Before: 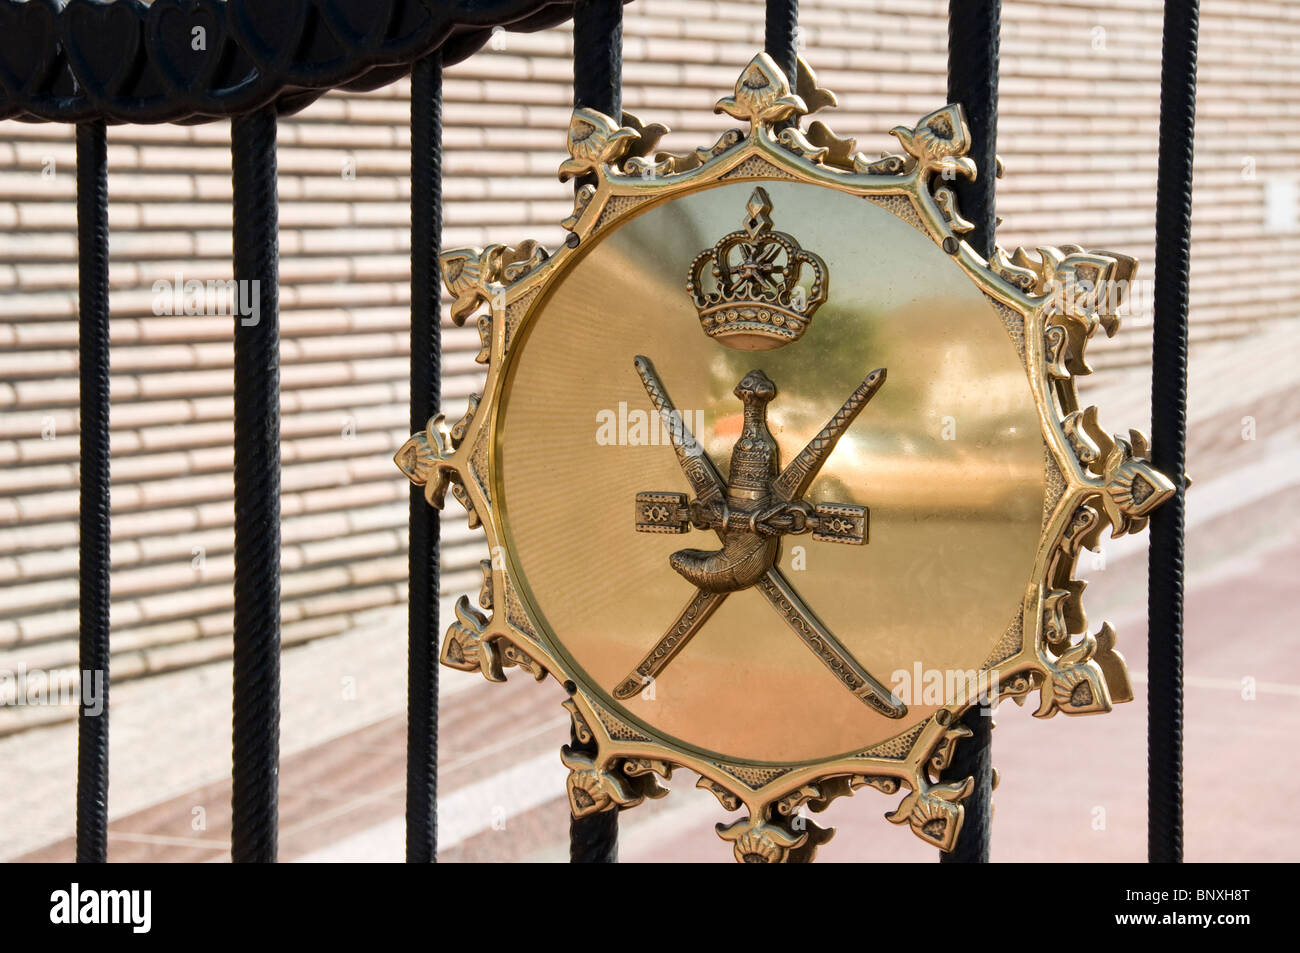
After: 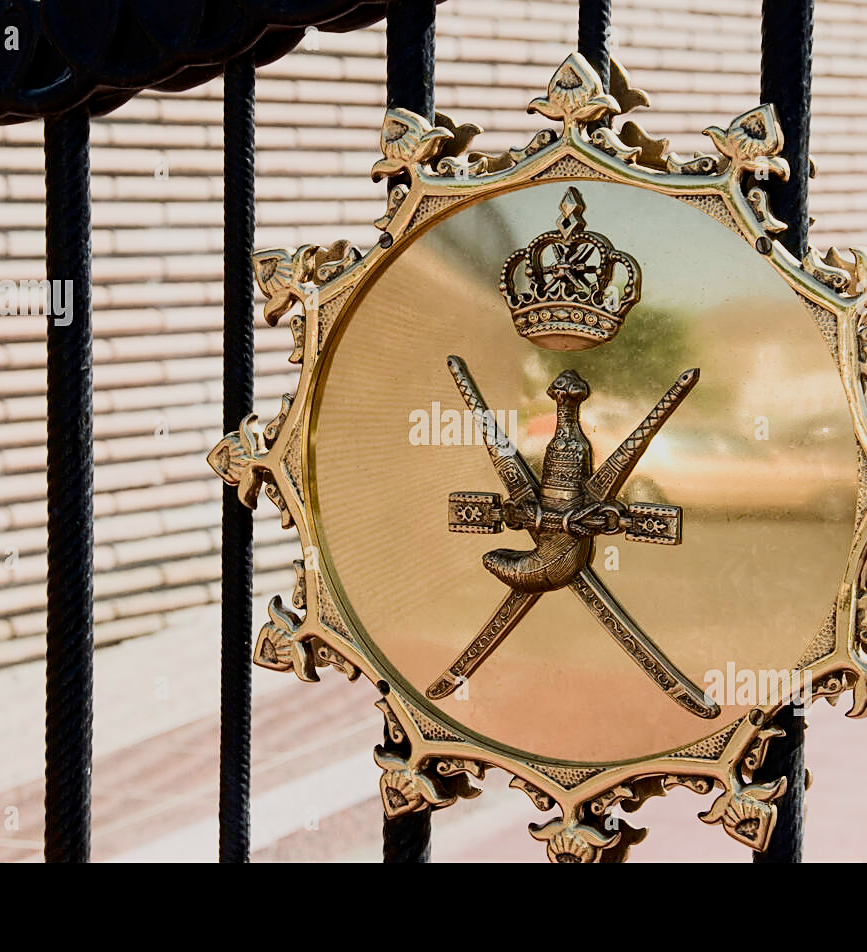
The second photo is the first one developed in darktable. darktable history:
contrast brightness saturation: contrast 0.405, brightness 0.043, saturation 0.261
crop and rotate: left 14.429%, right 18.834%
filmic rgb: middle gray luminance 2.6%, black relative exposure -9.9 EV, white relative exposure 7 EV, dynamic range scaling 9.8%, target black luminance 0%, hardness 3.17, latitude 43.67%, contrast 0.672, highlights saturation mix 5.41%, shadows ↔ highlights balance 13.68%, iterations of high-quality reconstruction 0
sharpen: on, module defaults
